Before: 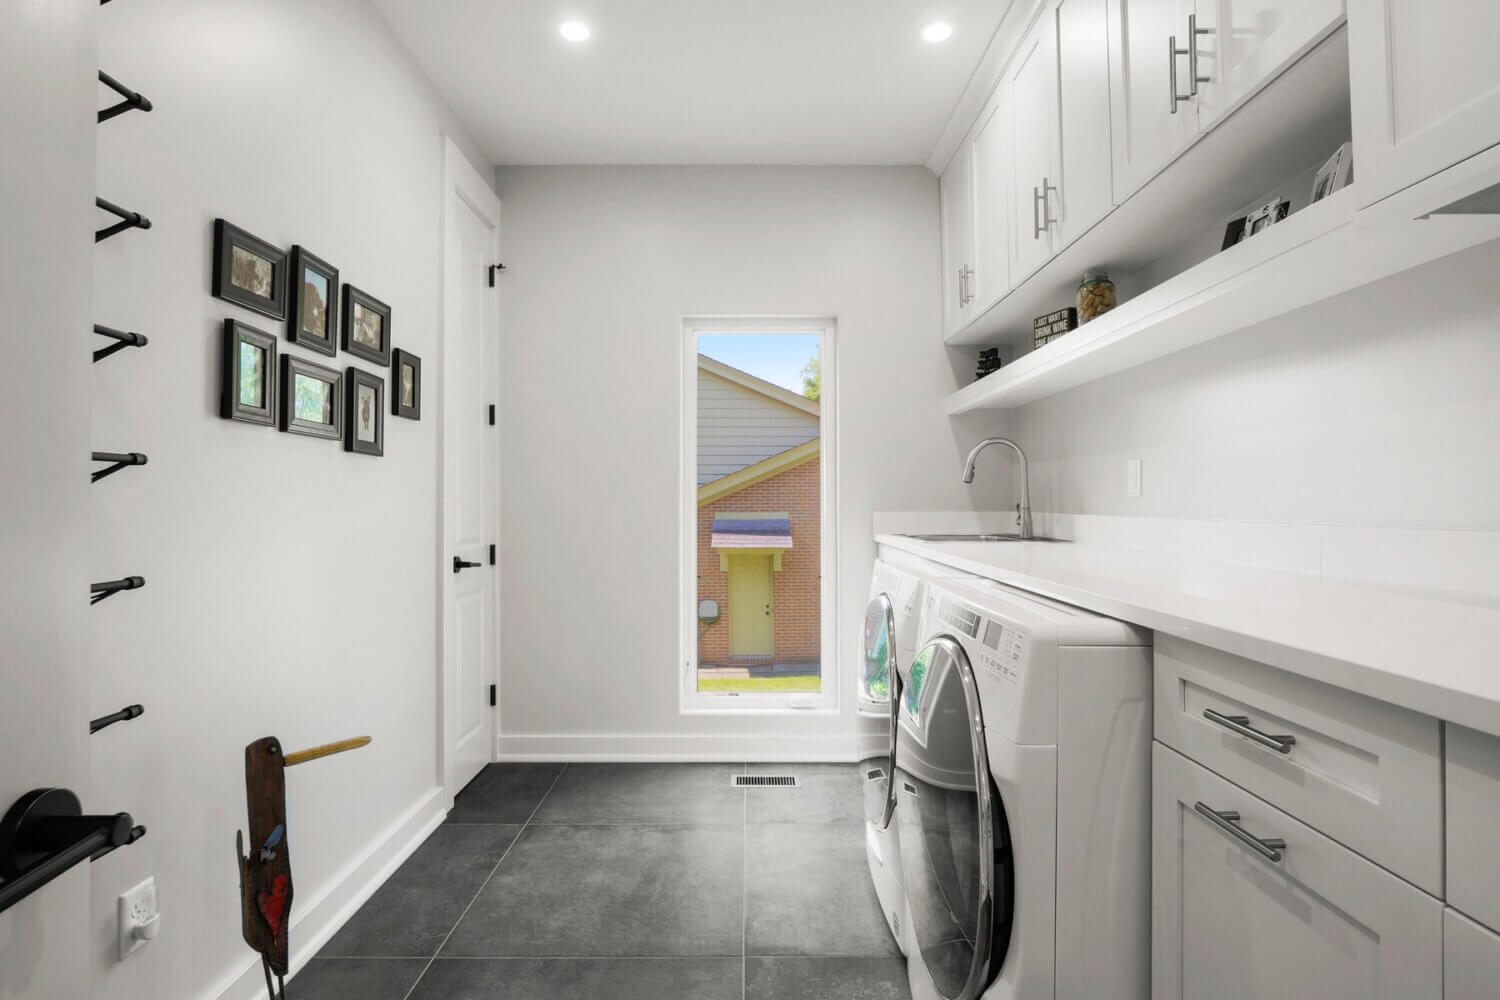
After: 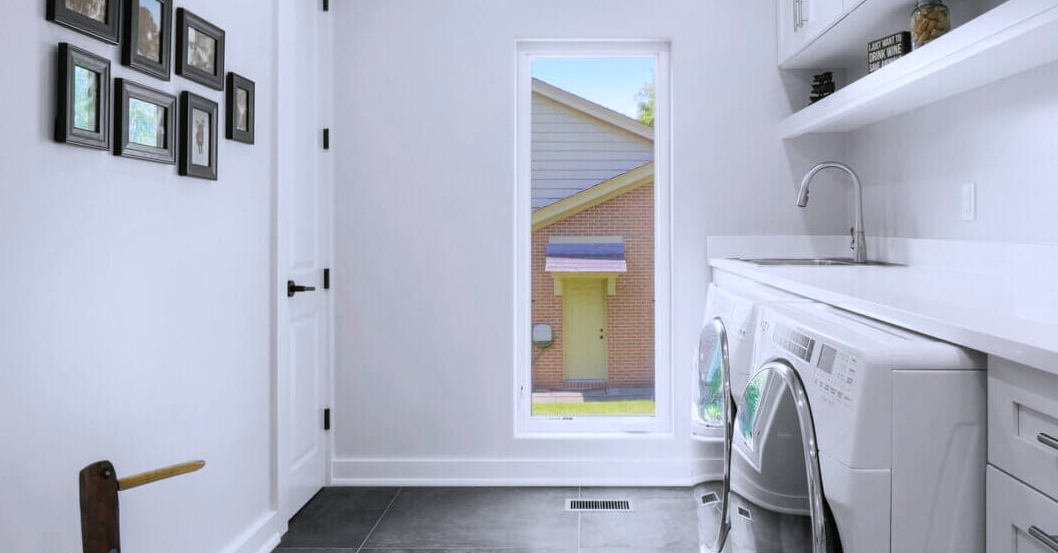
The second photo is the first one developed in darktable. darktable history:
crop: left 11.123%, top 27.61%, right 18.3%, bottom 17.034%
white balance: red 0.967, blue 1.119, emerald 0.756
exposure: compensate highlight preservation false
